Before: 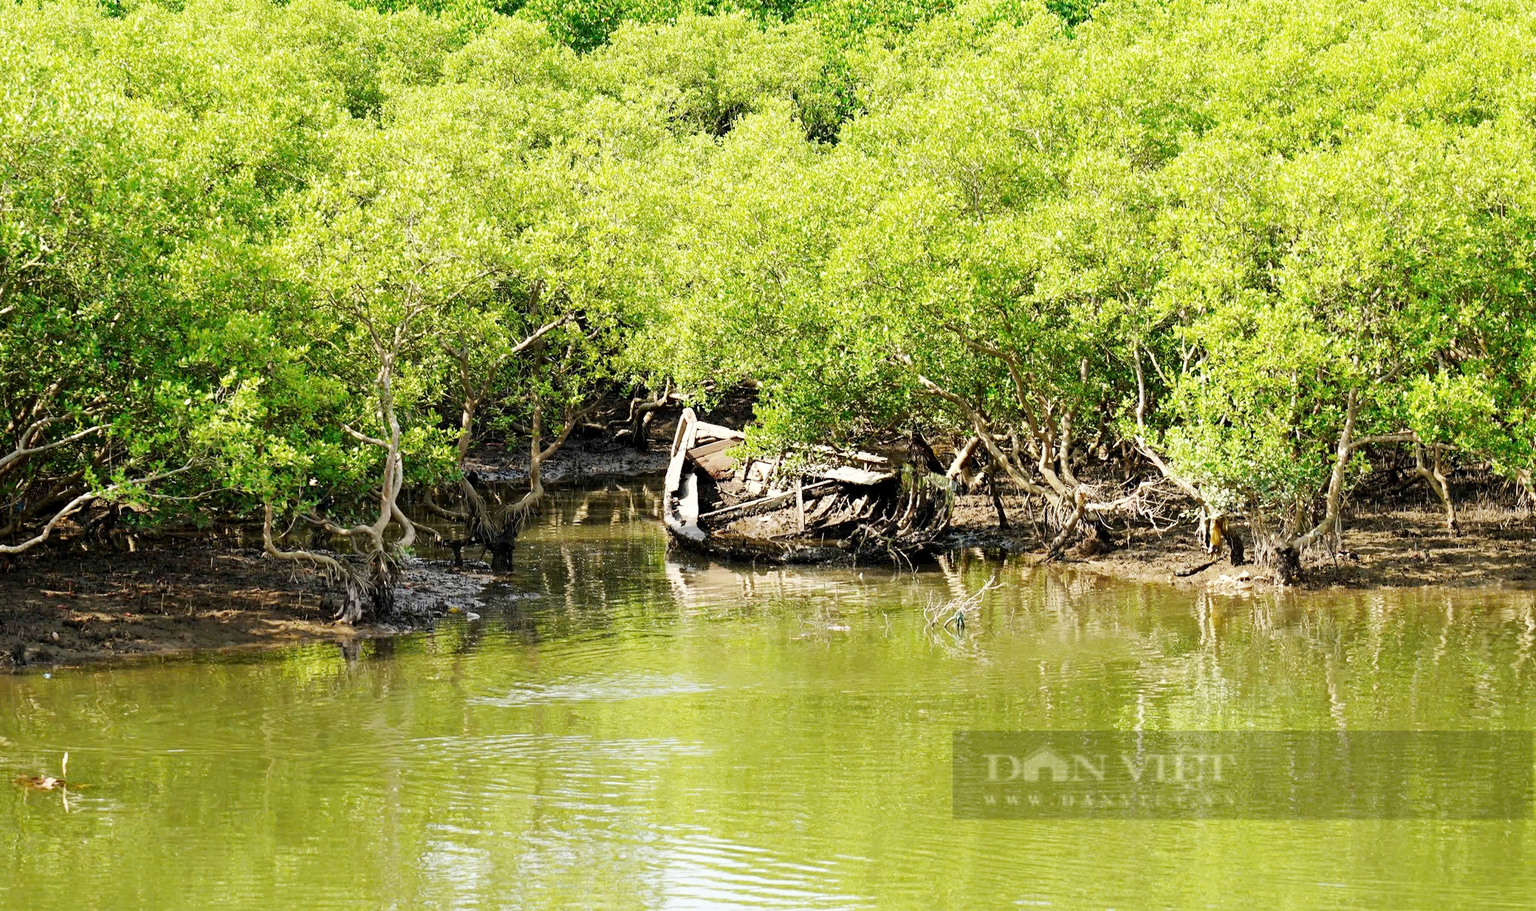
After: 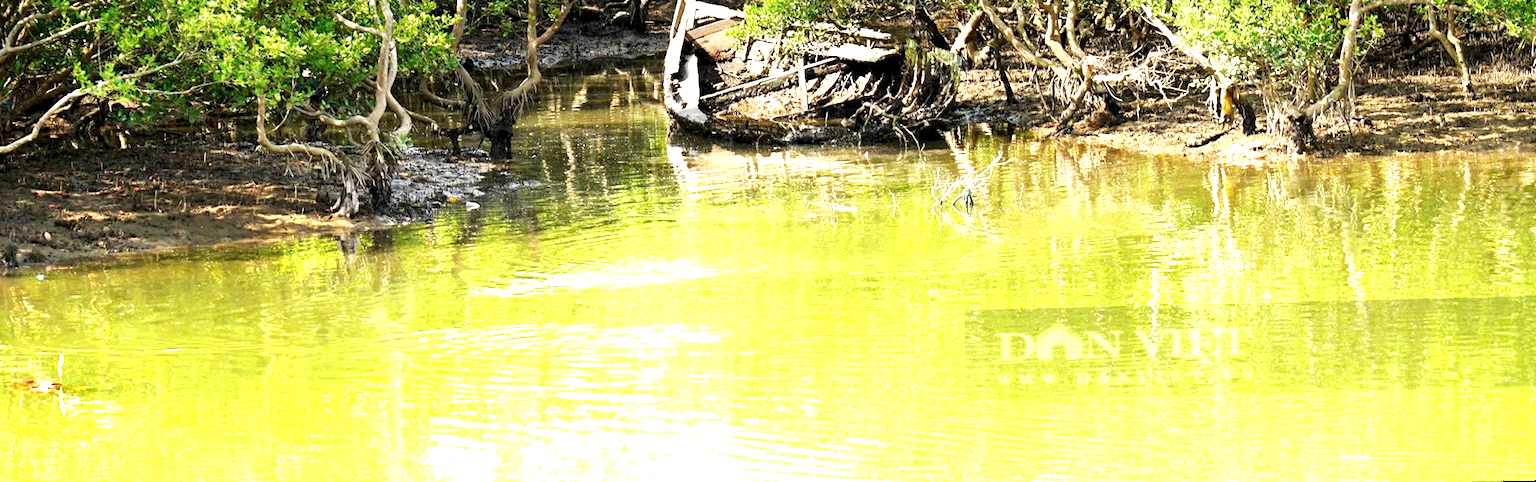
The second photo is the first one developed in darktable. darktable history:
crop and rotate: top 46.237%
rotate and perspective: rotation -1.42°, crop left 0.016, crop right 0.984, crop top 0.035, crop bottom 0.965
graduated density: density -3.9 EV
